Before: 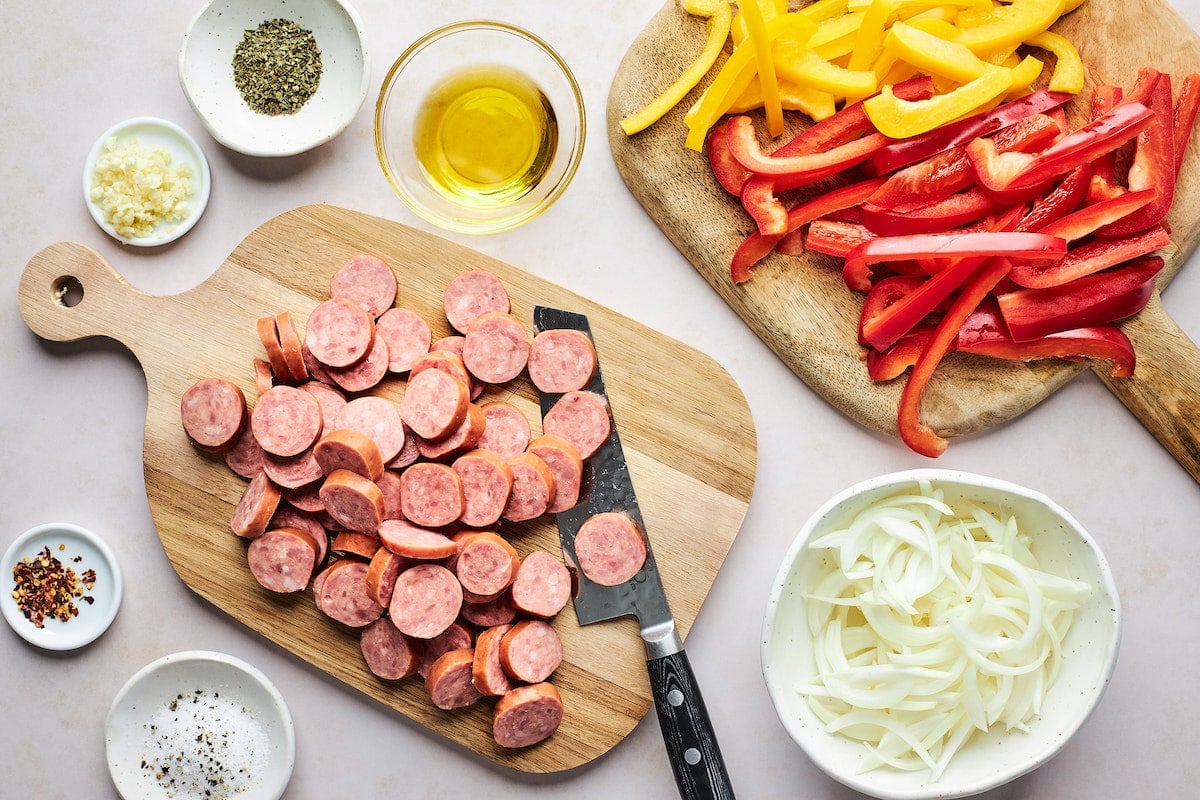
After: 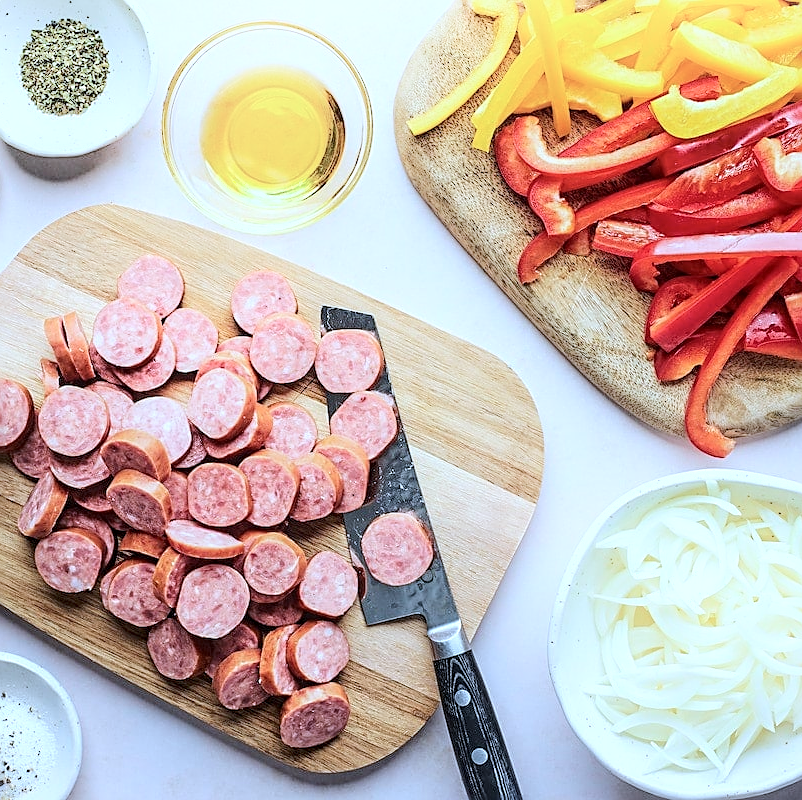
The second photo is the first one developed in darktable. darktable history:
shadows and highlights: highlights 69.9, soften with gaussian
crop and rotate: left 17.798%, right 15.365%
color calibration: illuminant custom, x 0.389, y 0.387, temperature 3793.89 K
local contrast: on, module defaults
sharpen: amount 0.598
